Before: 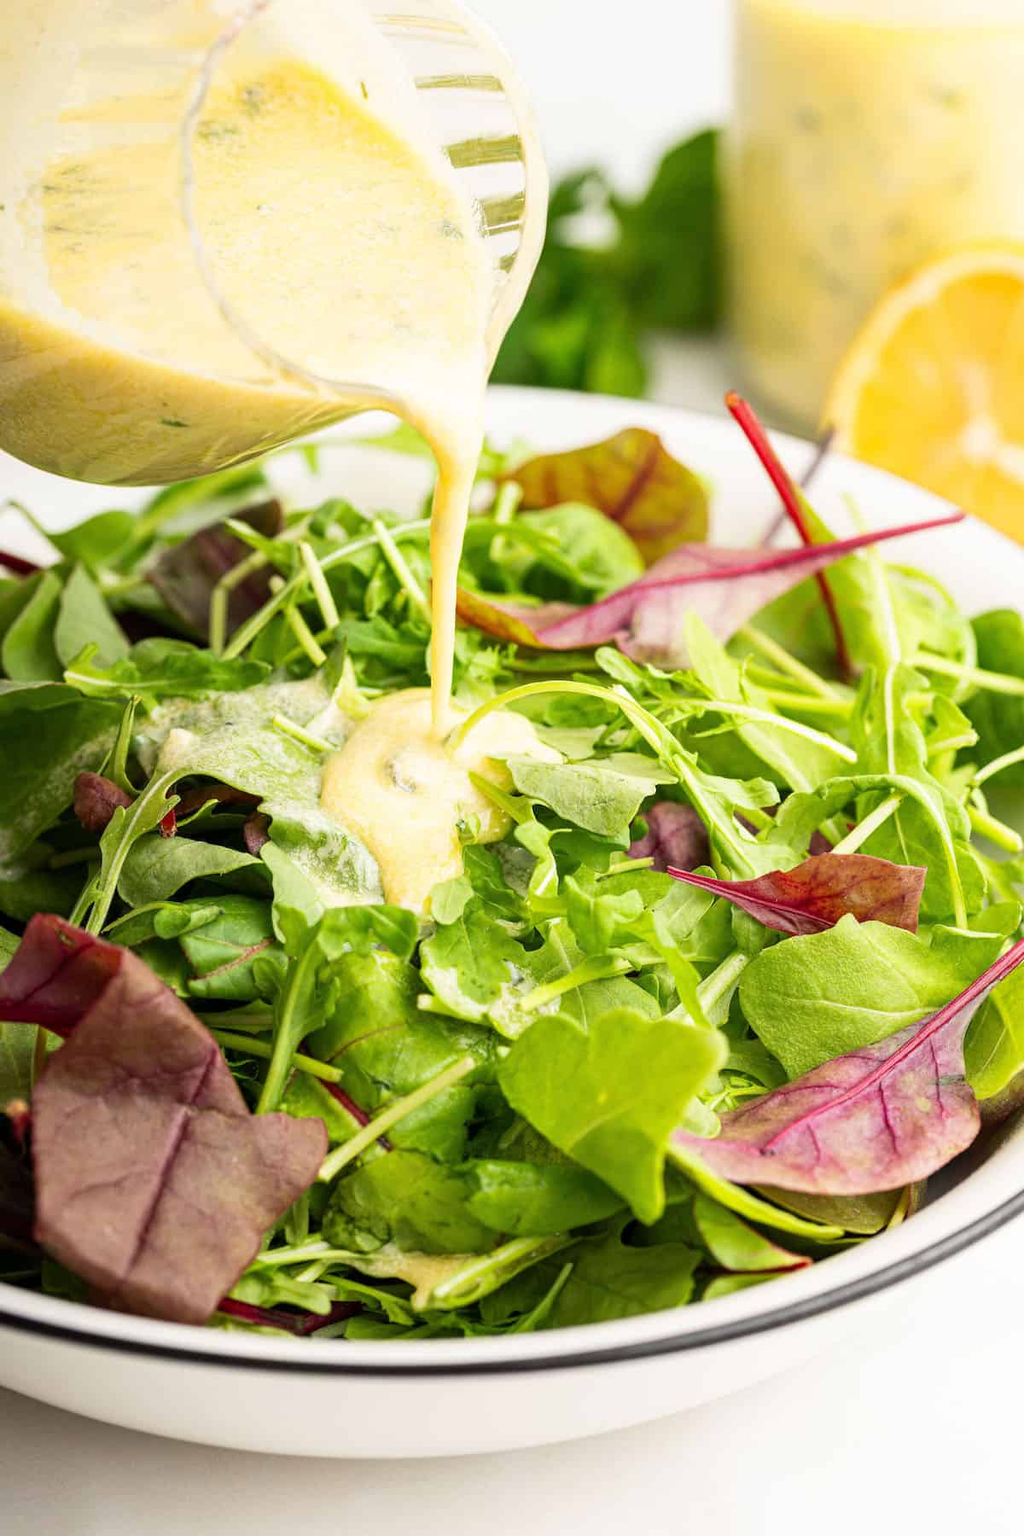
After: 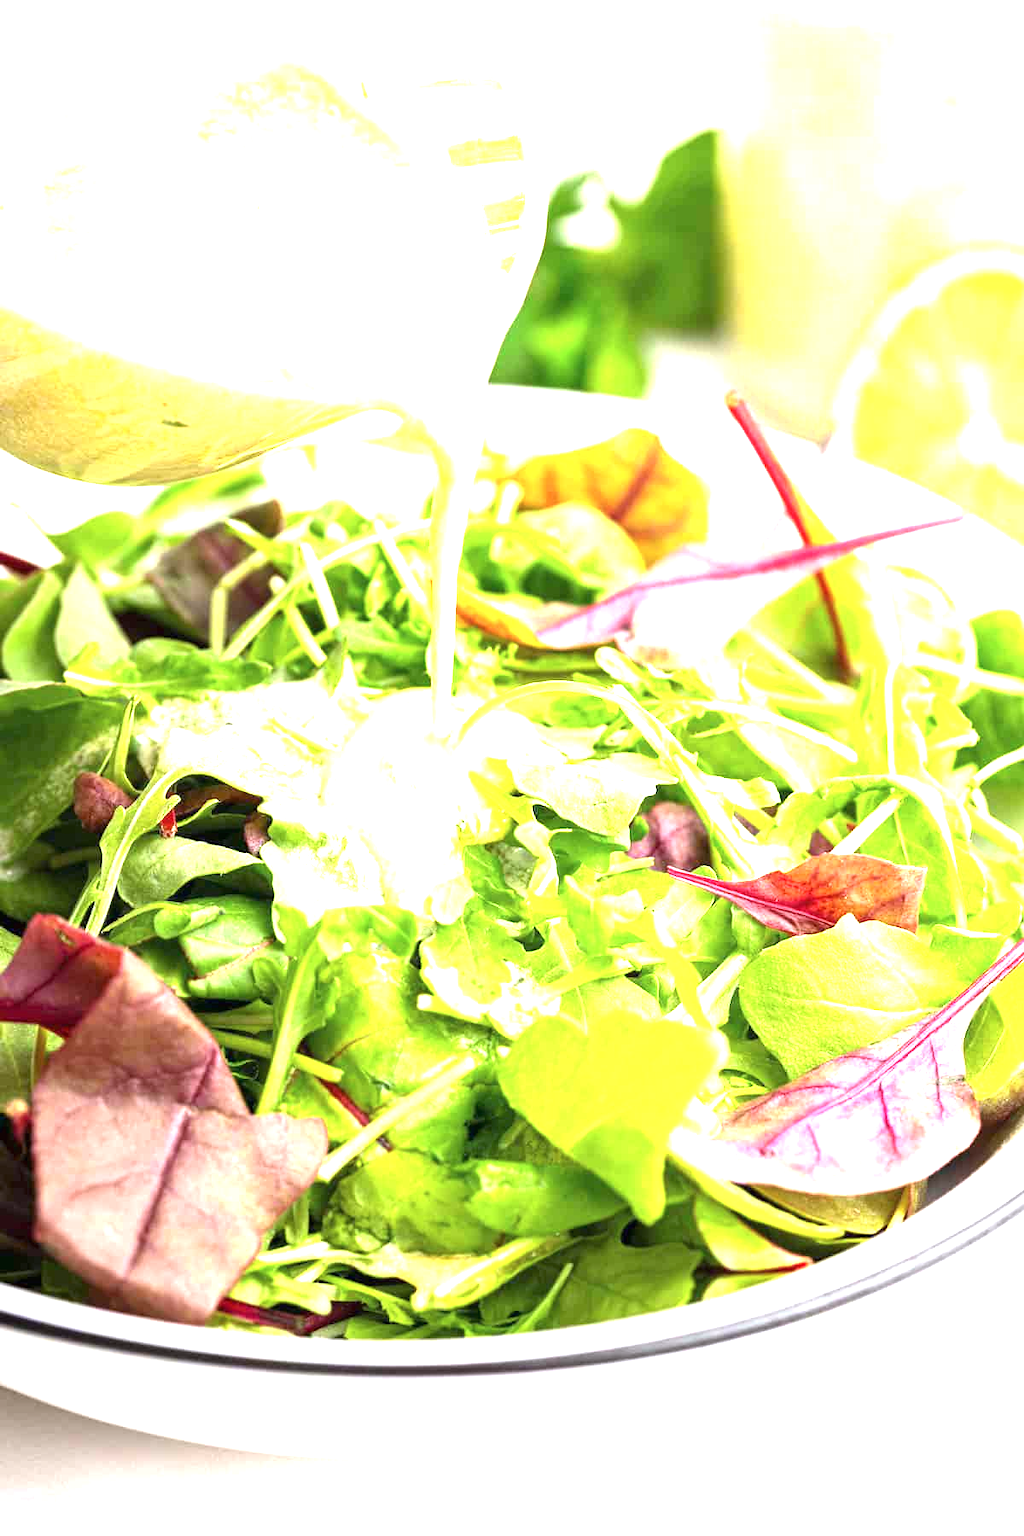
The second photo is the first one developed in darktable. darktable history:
color calibration: illuminant as shot in camera, x 0.358, y 0.373, temperature 4628.91 K
exposure: black level correction 0, exposure 1.675 EV, compensate exposure bias true, compensate highlight preservation false
